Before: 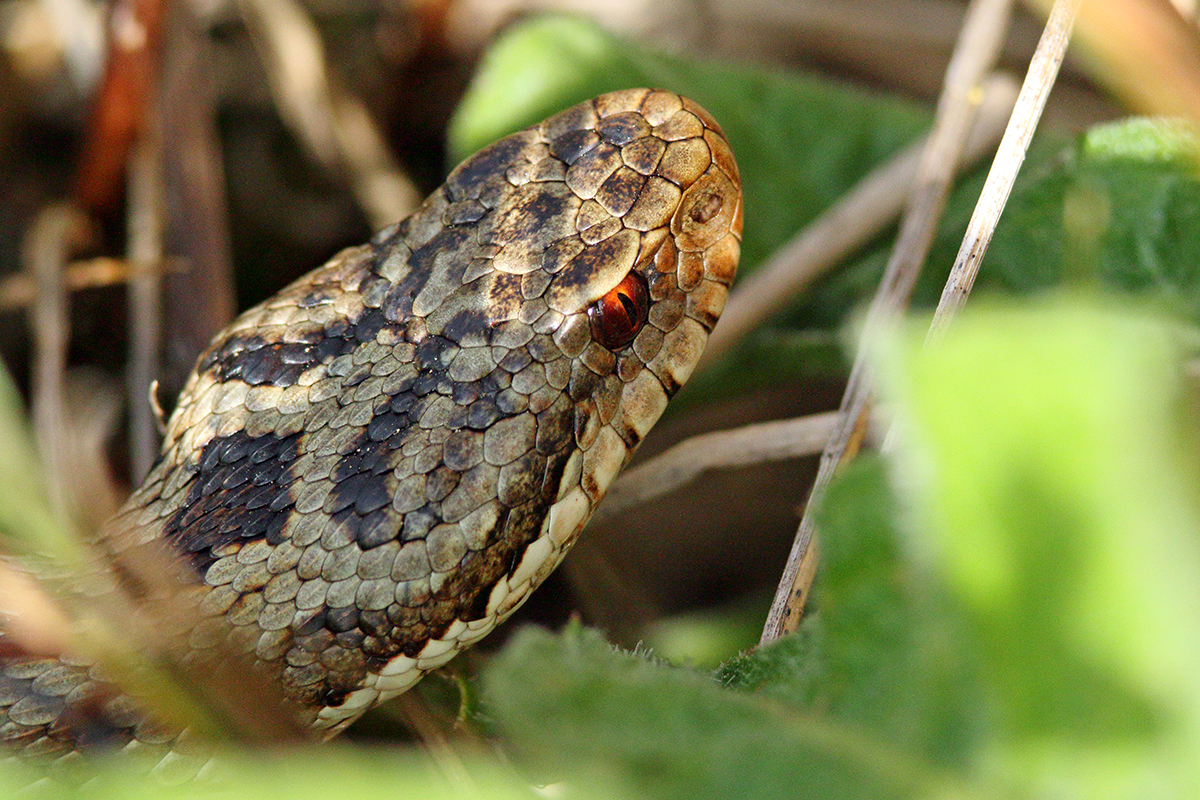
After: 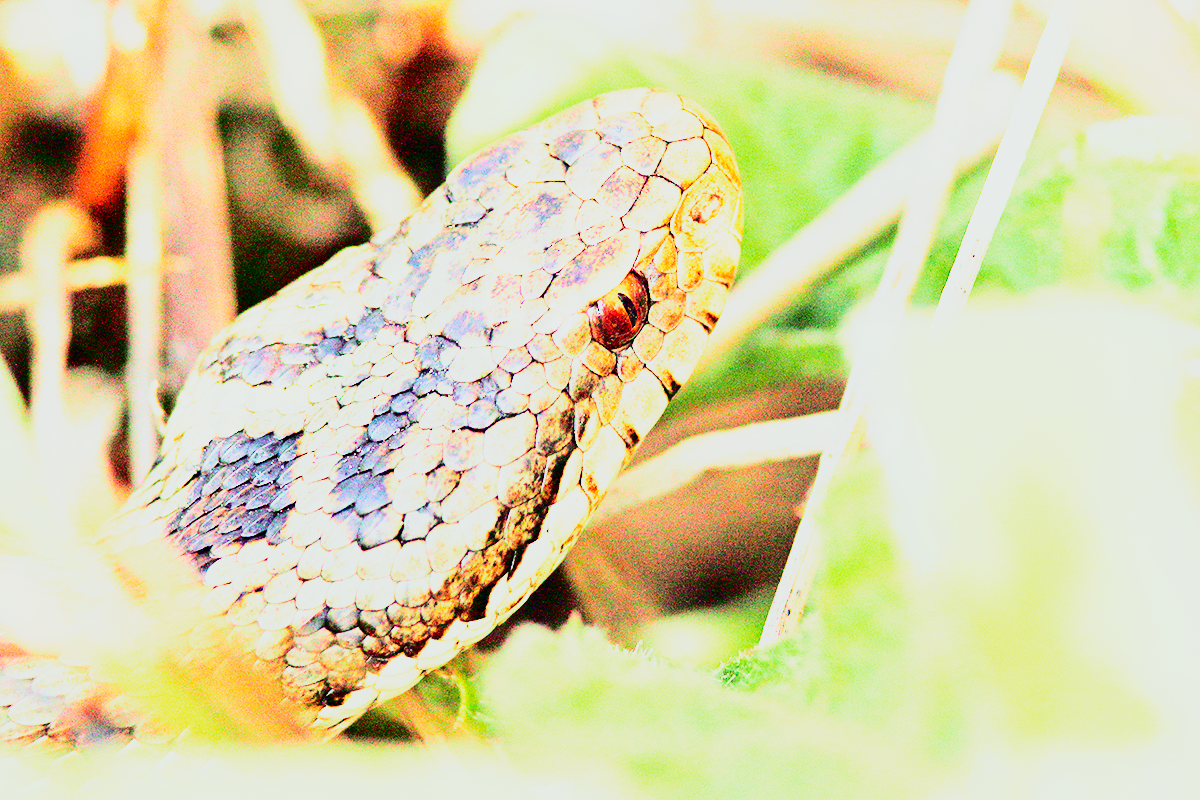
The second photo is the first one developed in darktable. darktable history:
exposure: exposure 2.036 EV, compensate highlight preservation false
base curve: curves: ch0 [(0, 0) (0.007, 0.004) (0.027, 0.03) (0.046, 0.07) (0.207, 0.54) (0.442, 0.872) (0.673, 0.972) (1, 1)], preserve colors none
contrast brightness saturation: contrast 0.046, brightness 0.062, saturation 0.014
tone equalizer: on, module defaults
tone curve: curves: ch0 [(0, 0) (0.128, 0.068) (0.292, 0.274) (0.453, 0.507) (0.653, 0.717) (0.785, 0.817) (0.995, 0.917)]; ch1 [(0, 0) (0.384, 0.365) (0.463, 0.447) (0.486, 0.474) (0.503, 0.497) (0.52, 0.525) (0.559, 0.591) (0.583, 0.623) (0.672, 0.699) (0.766, 0.773) (1, 1)]; ch2 [(0, 0) (0.374, 0.344) (0.446, 0.443) (0.501, 0.5) (0.527, 0.549) (0.565, 0.582) (0.624, 0.632) (1, 1)], color space Lab, independent channels, preserve colors none
